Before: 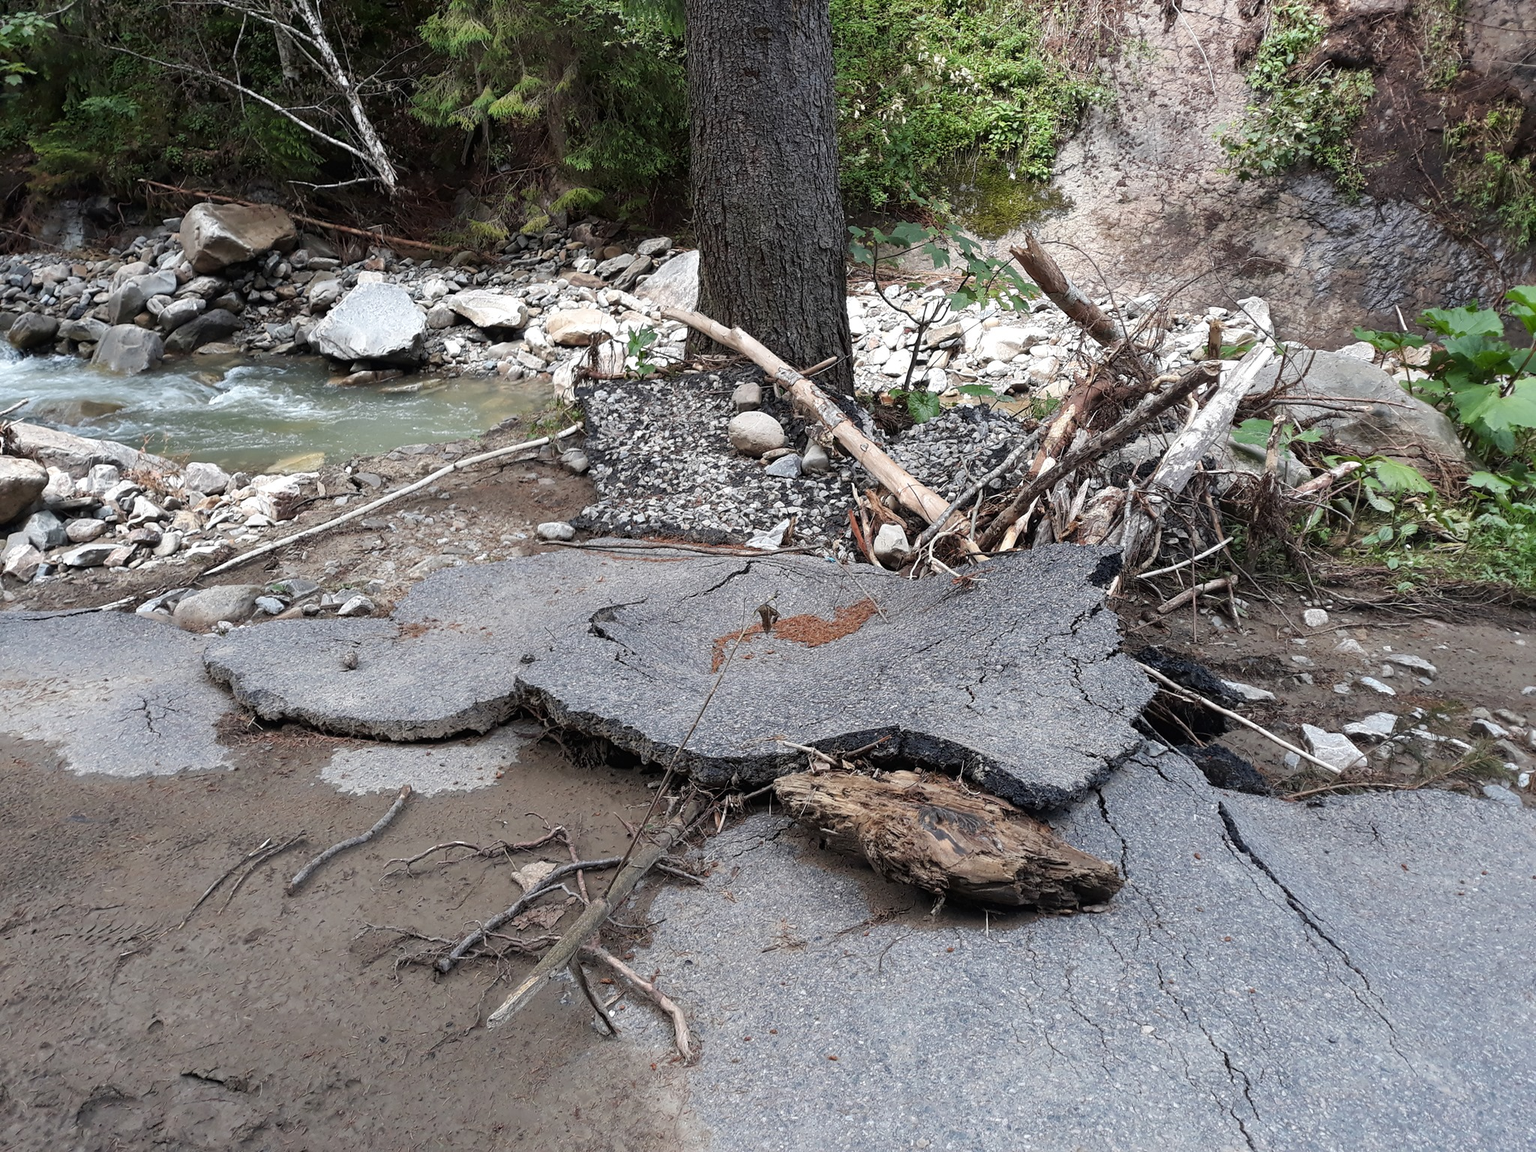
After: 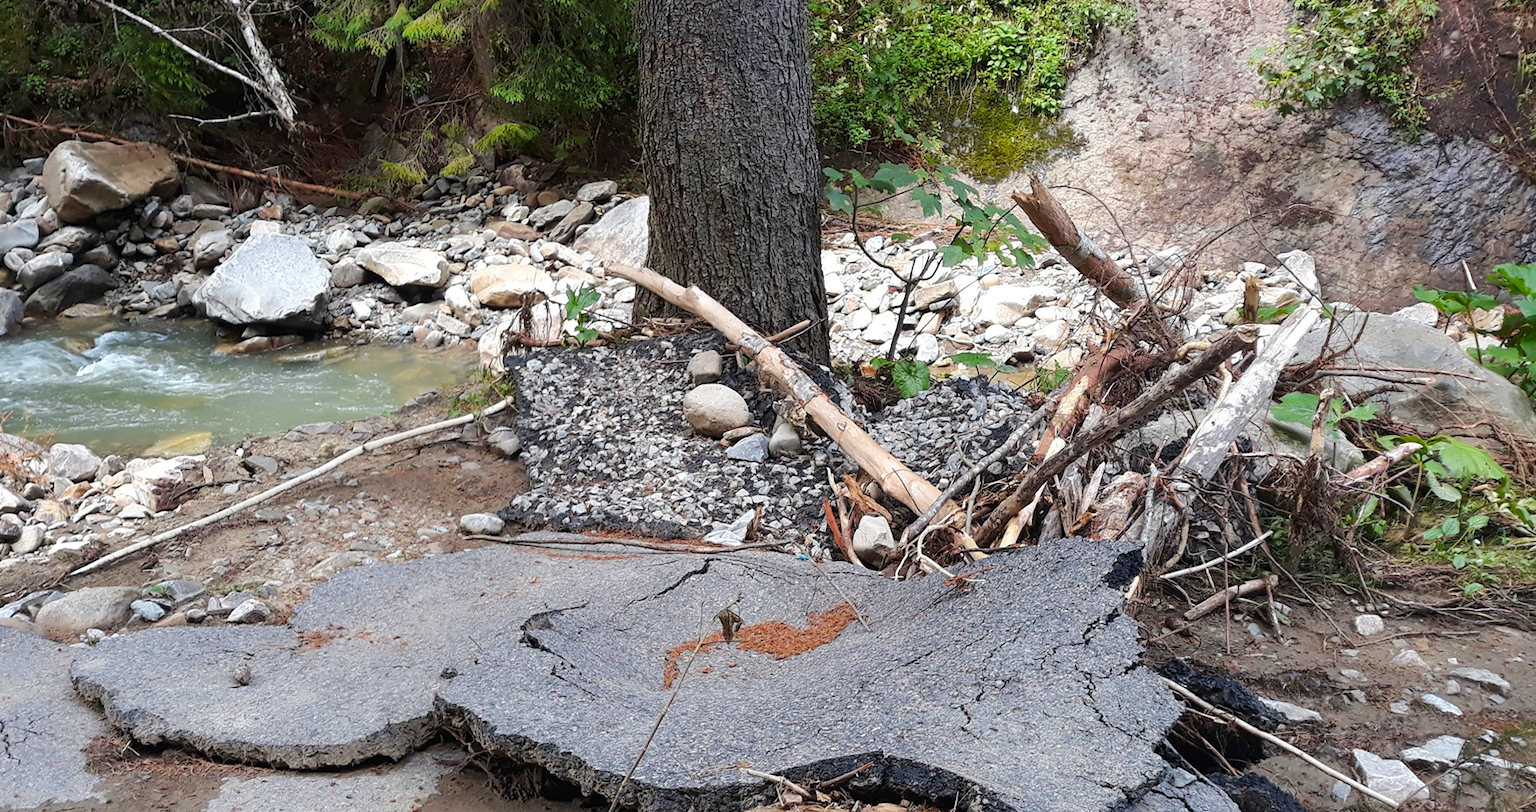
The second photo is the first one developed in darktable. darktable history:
color balance rgb: perceptual saturation grading › global saturation 25%, perceptual brilliance grading › mid-tones 10%, perceptual brilliance grading › shadows 15%, global vibrance 20%
crop and rotate: left 9.345%, top 7.22%, right 4.982%, bottom 32.331%
